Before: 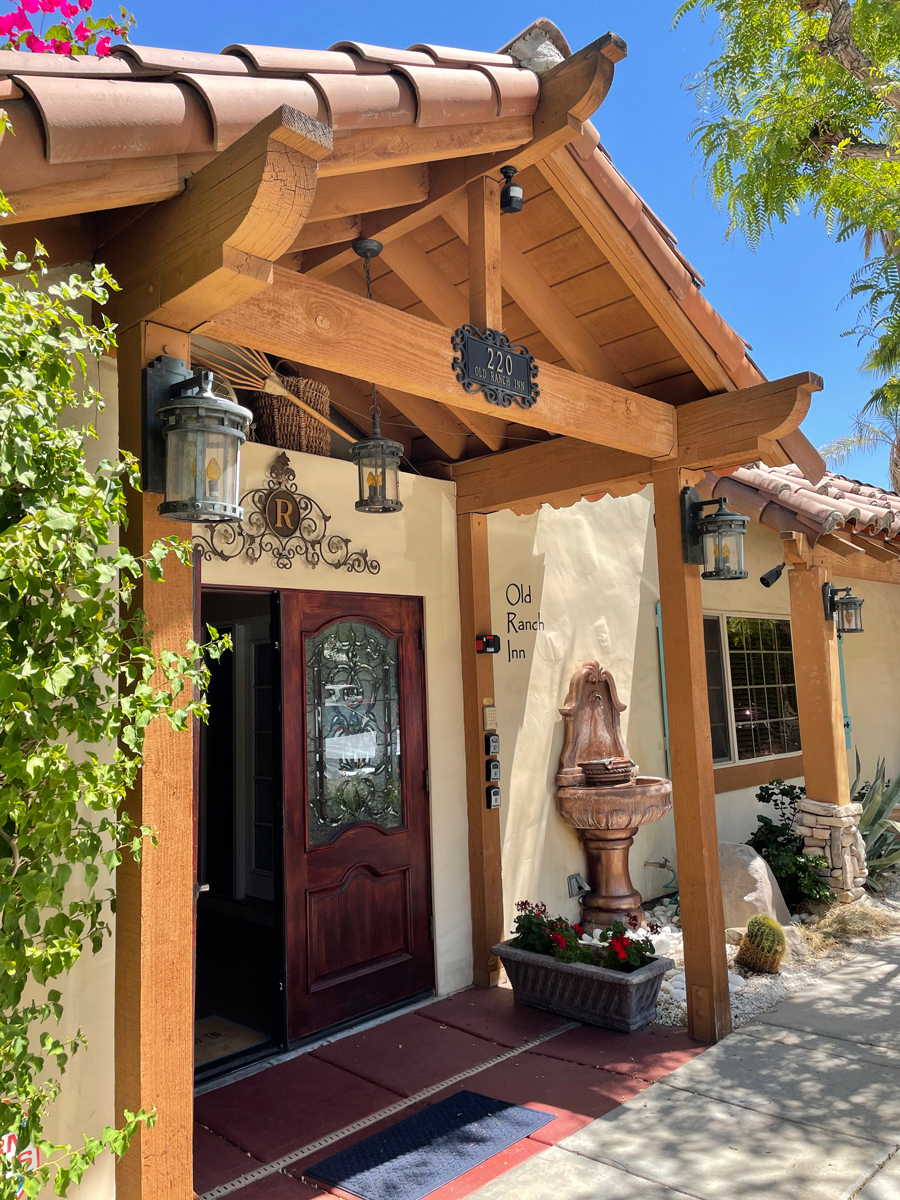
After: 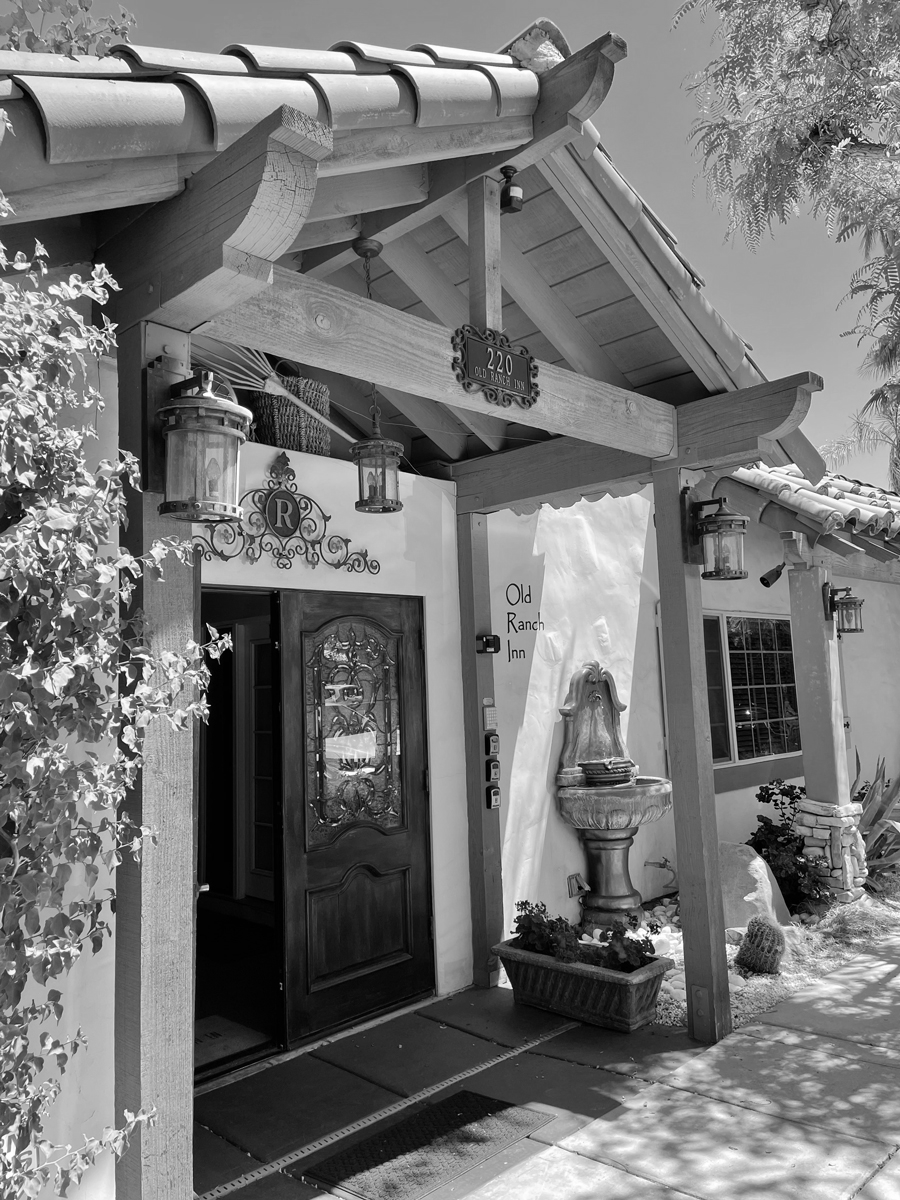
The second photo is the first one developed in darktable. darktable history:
contrast brightness saturation: contrast 0.01, saturation -0.05
monochrome: on, module defaults
